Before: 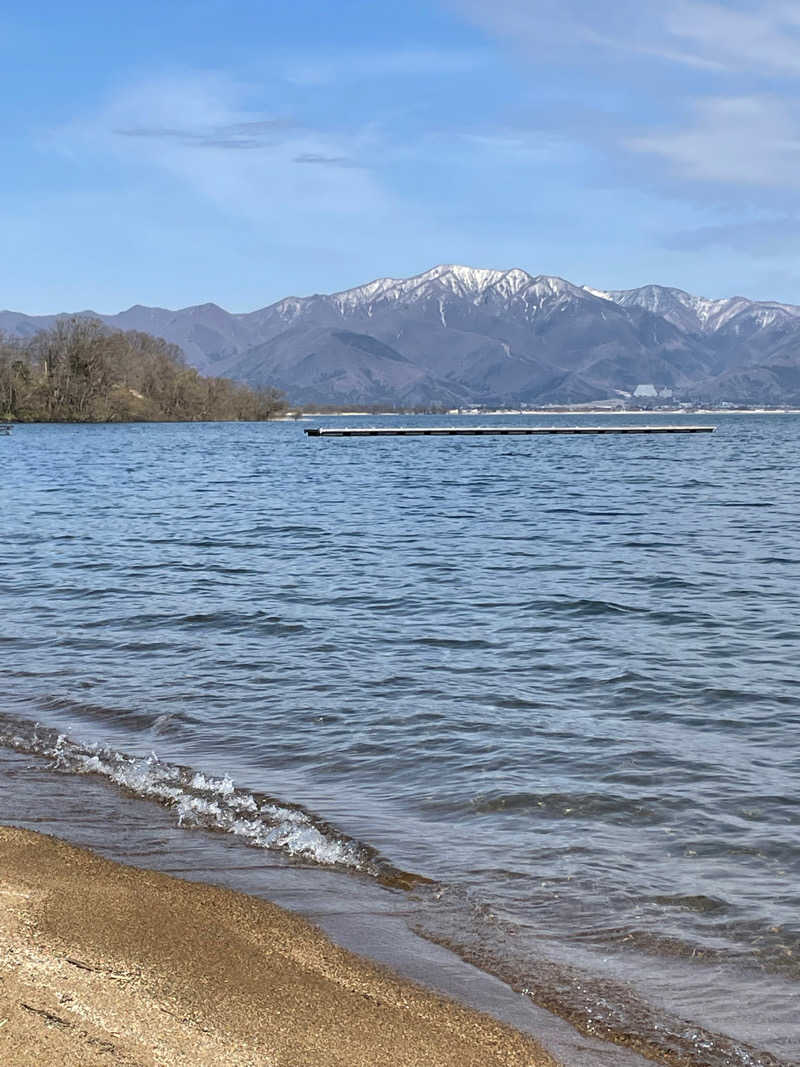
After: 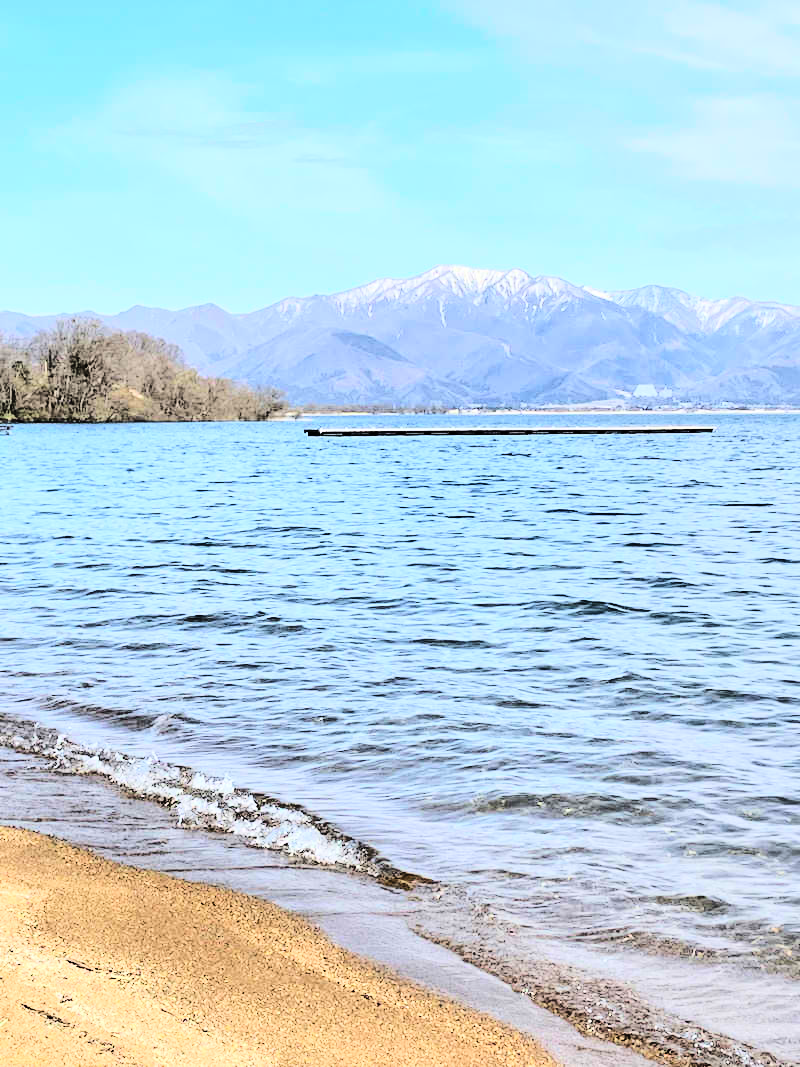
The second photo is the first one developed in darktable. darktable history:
contrast brightness saturation: contrast 0.204, brightness 0.165, saturation 0.223
base curve: curves: ch0 [(0, 0) (0.036, 0.01) (0.123, 0.254) (0.258, 0.504) (0.507, 0.748) (1, 1)]
